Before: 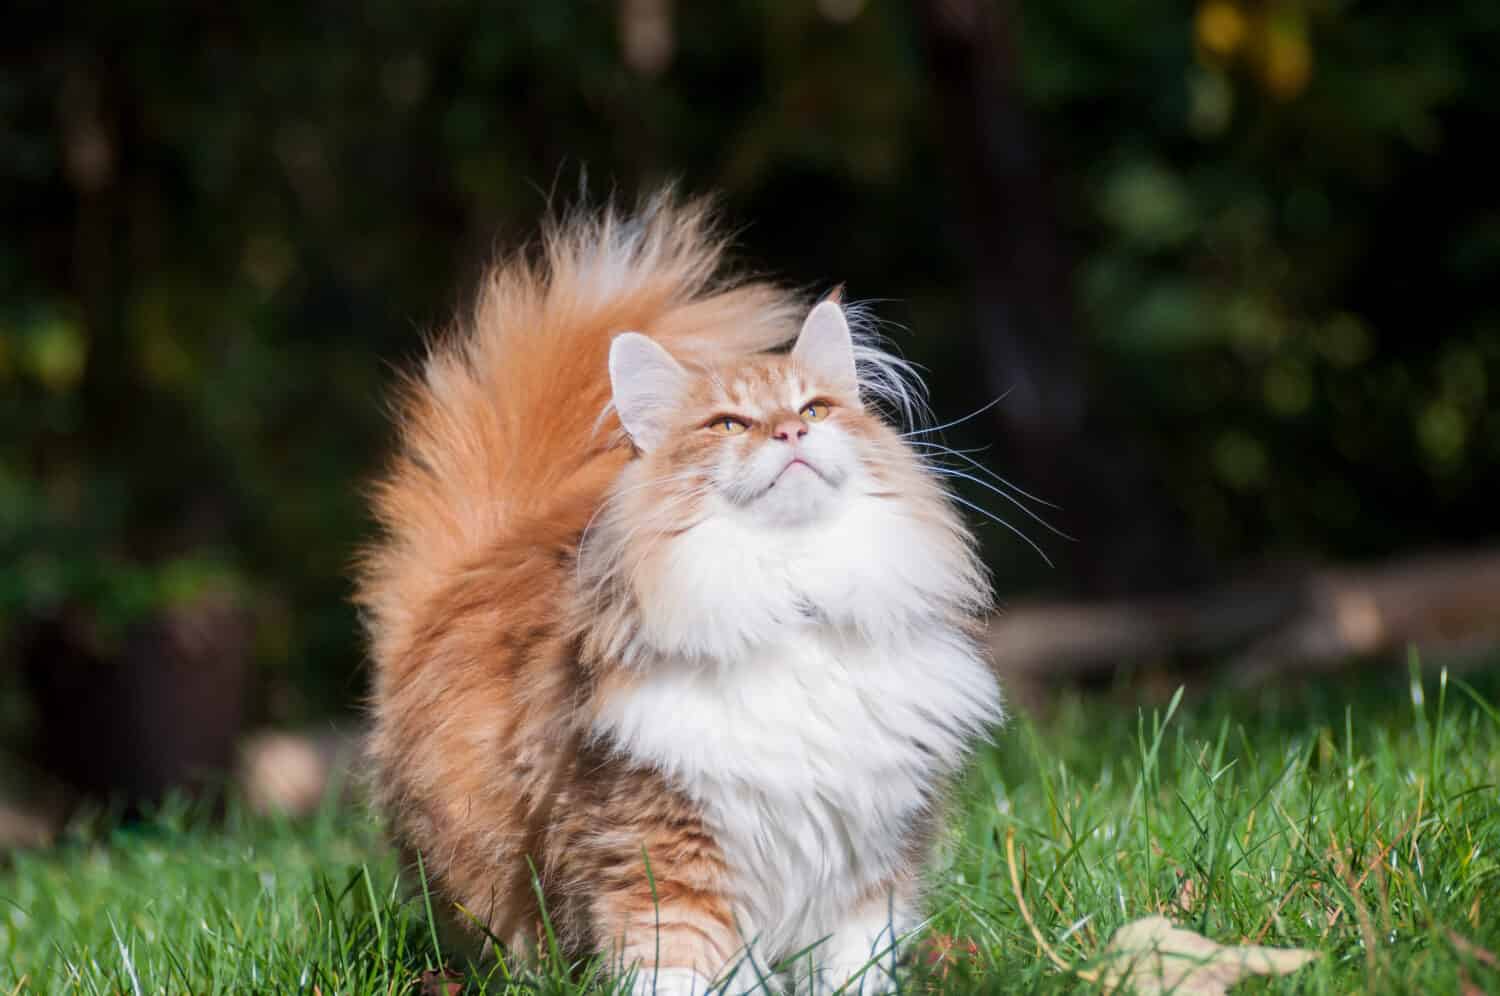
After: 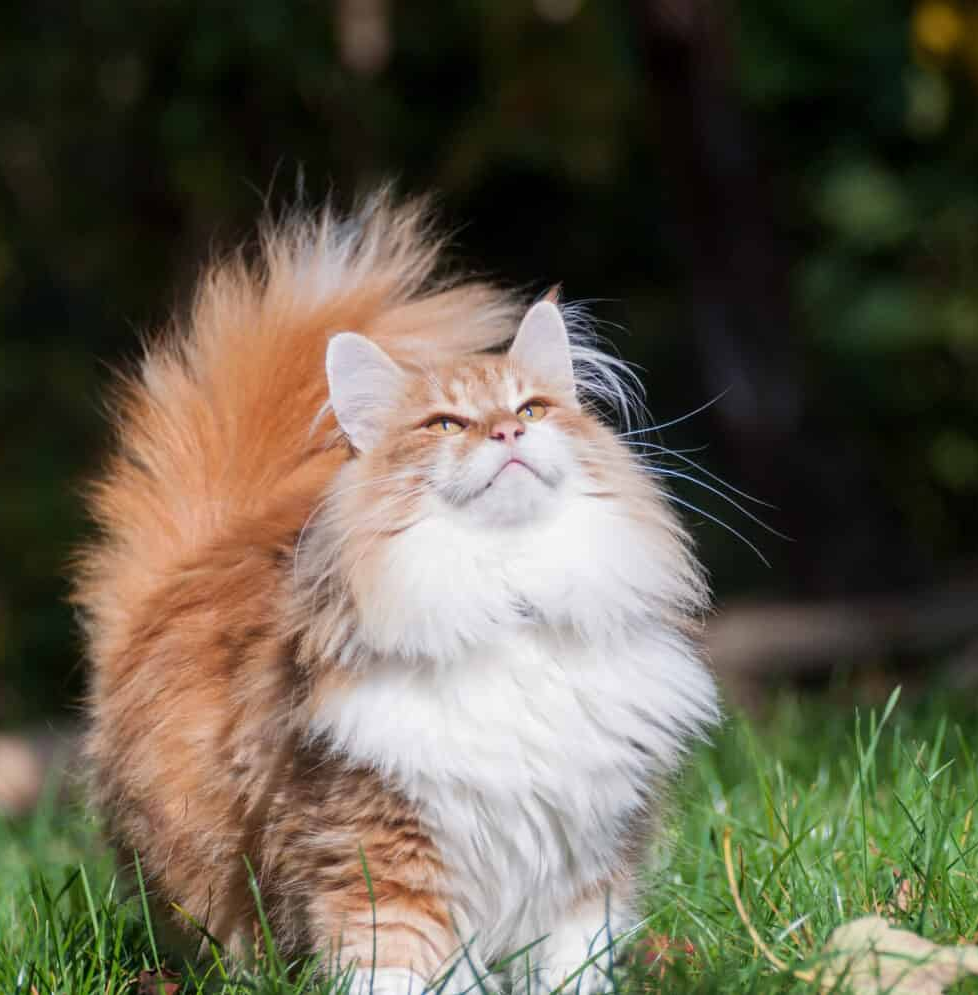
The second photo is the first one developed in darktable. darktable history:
crop and rotate: left 18.901%, right 15.894%
